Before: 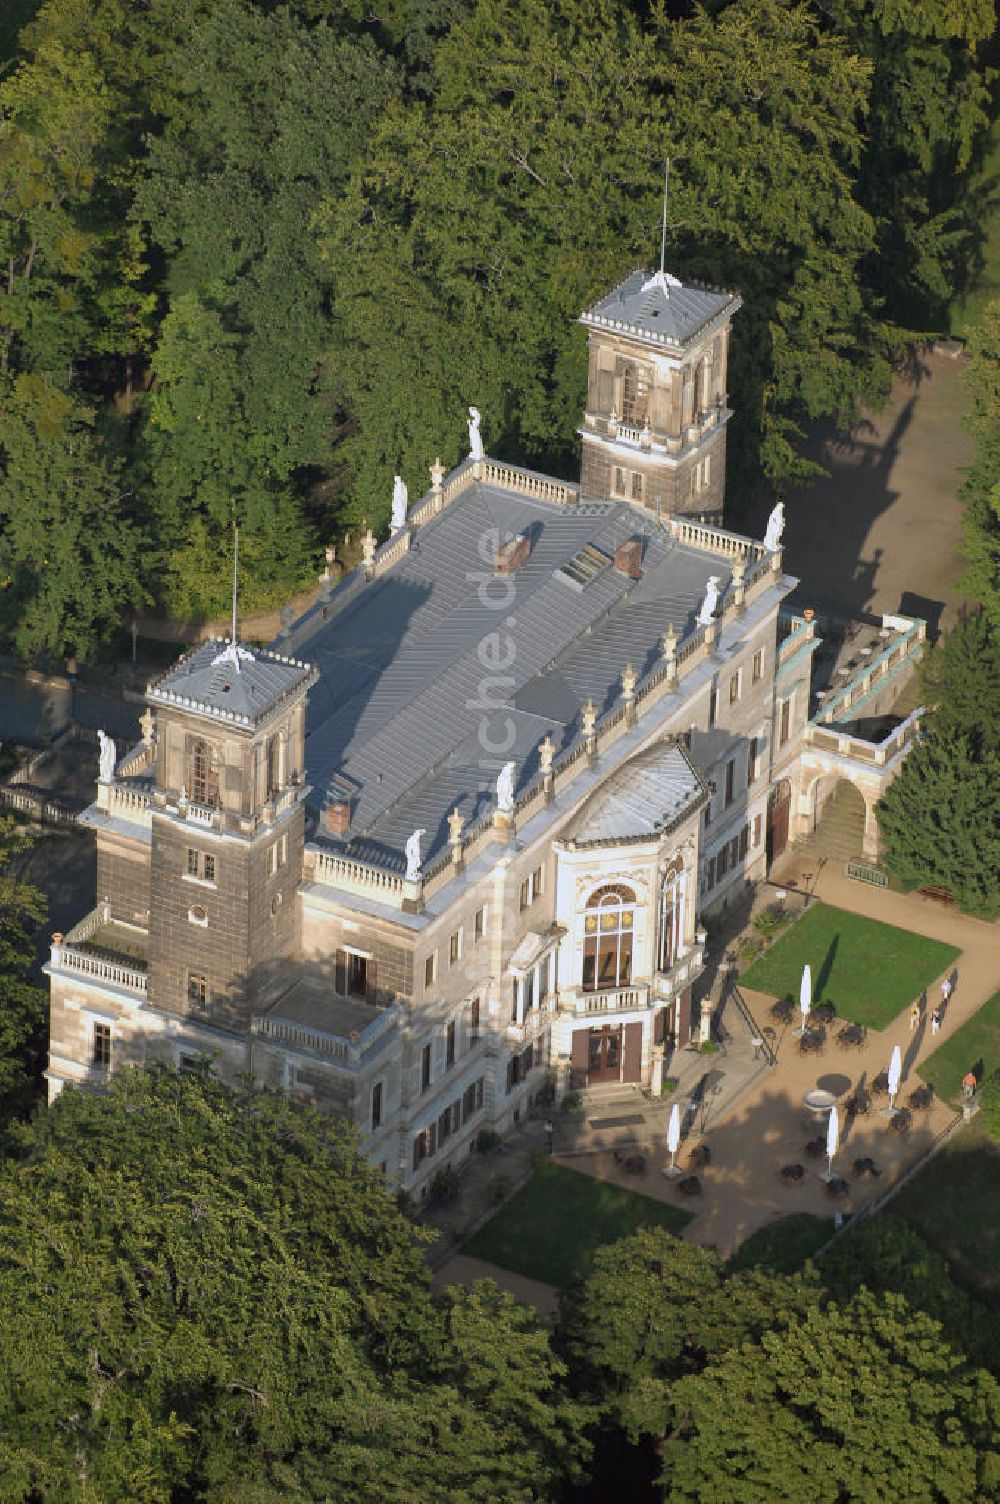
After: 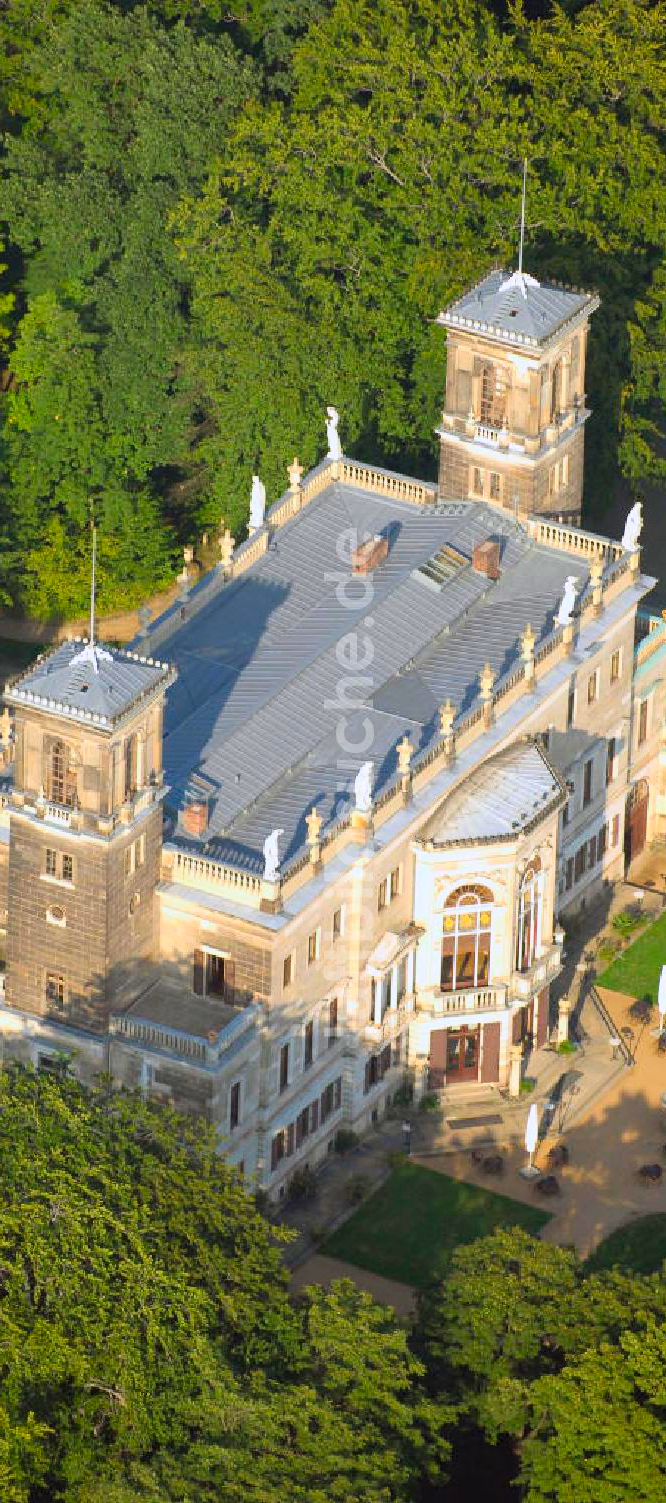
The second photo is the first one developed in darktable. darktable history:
crop and rotate: left 14.292%, right 19.041%
contrast brightness saturation: contrast 0.2, brightness 0.2, saturation 0.8
